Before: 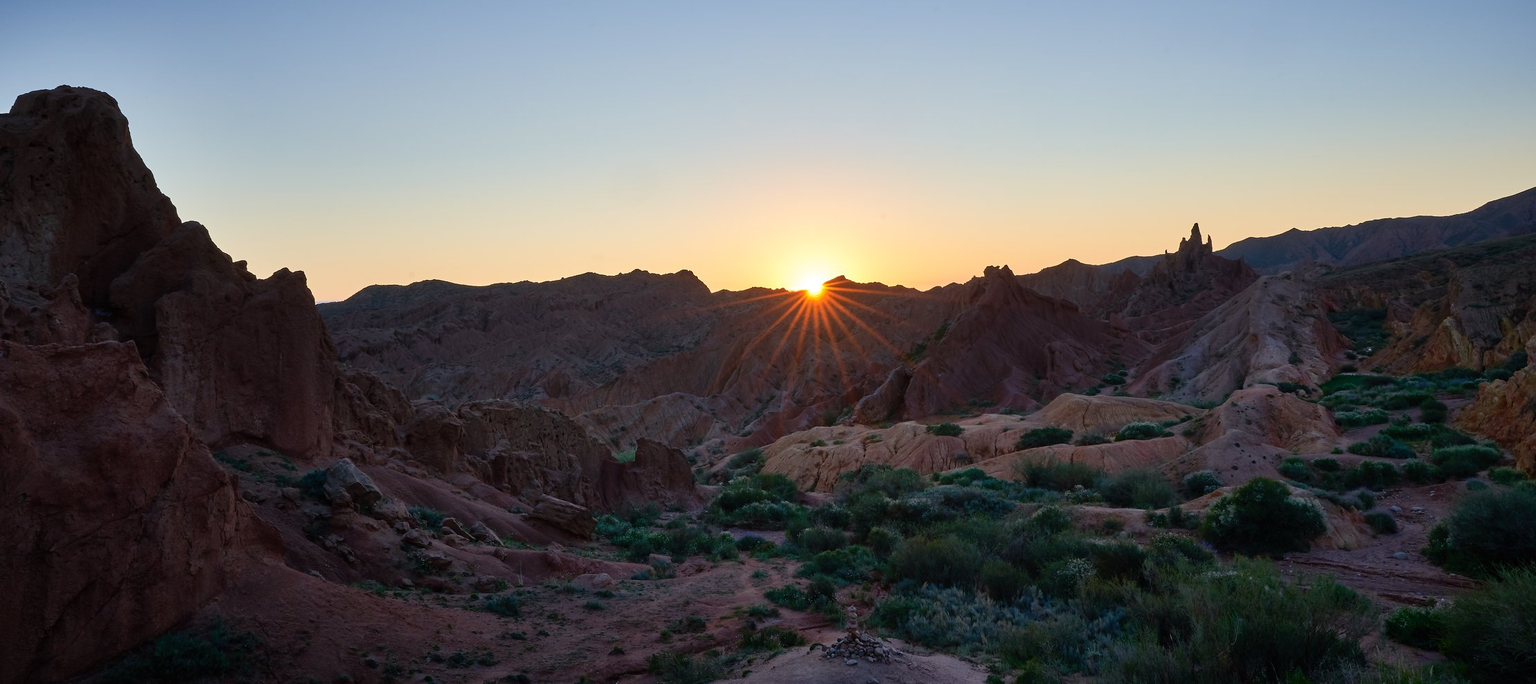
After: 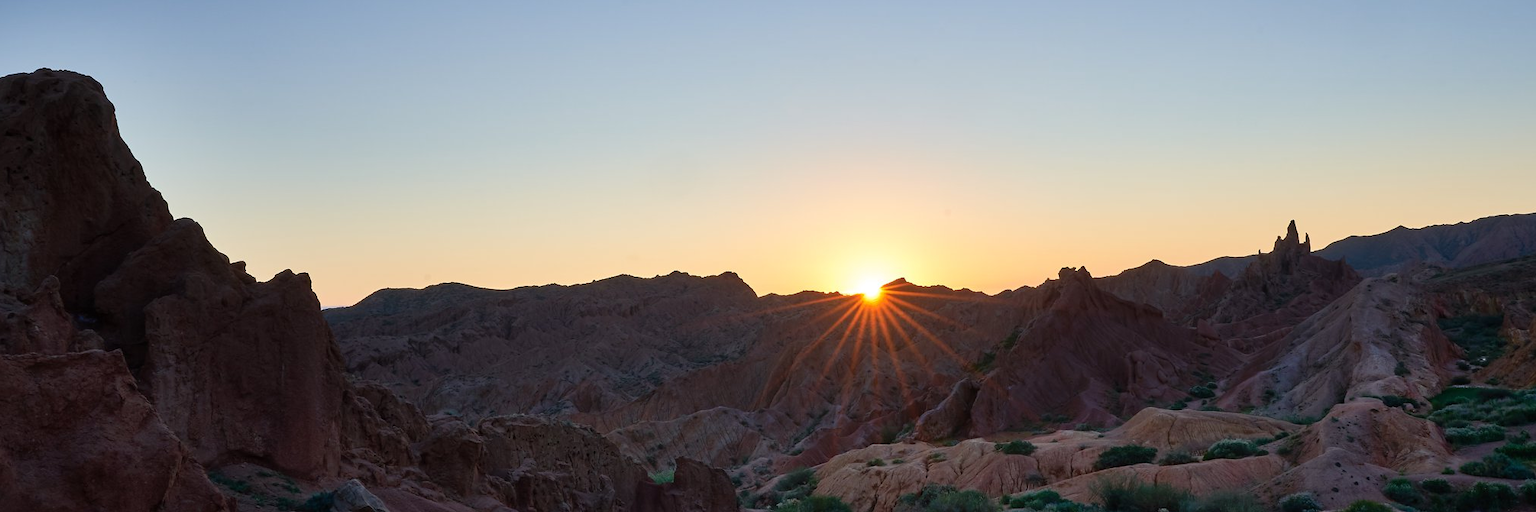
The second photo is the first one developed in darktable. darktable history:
crop: left 1.584%, top 3.462%, right 7.714%, bottom 28.455%
